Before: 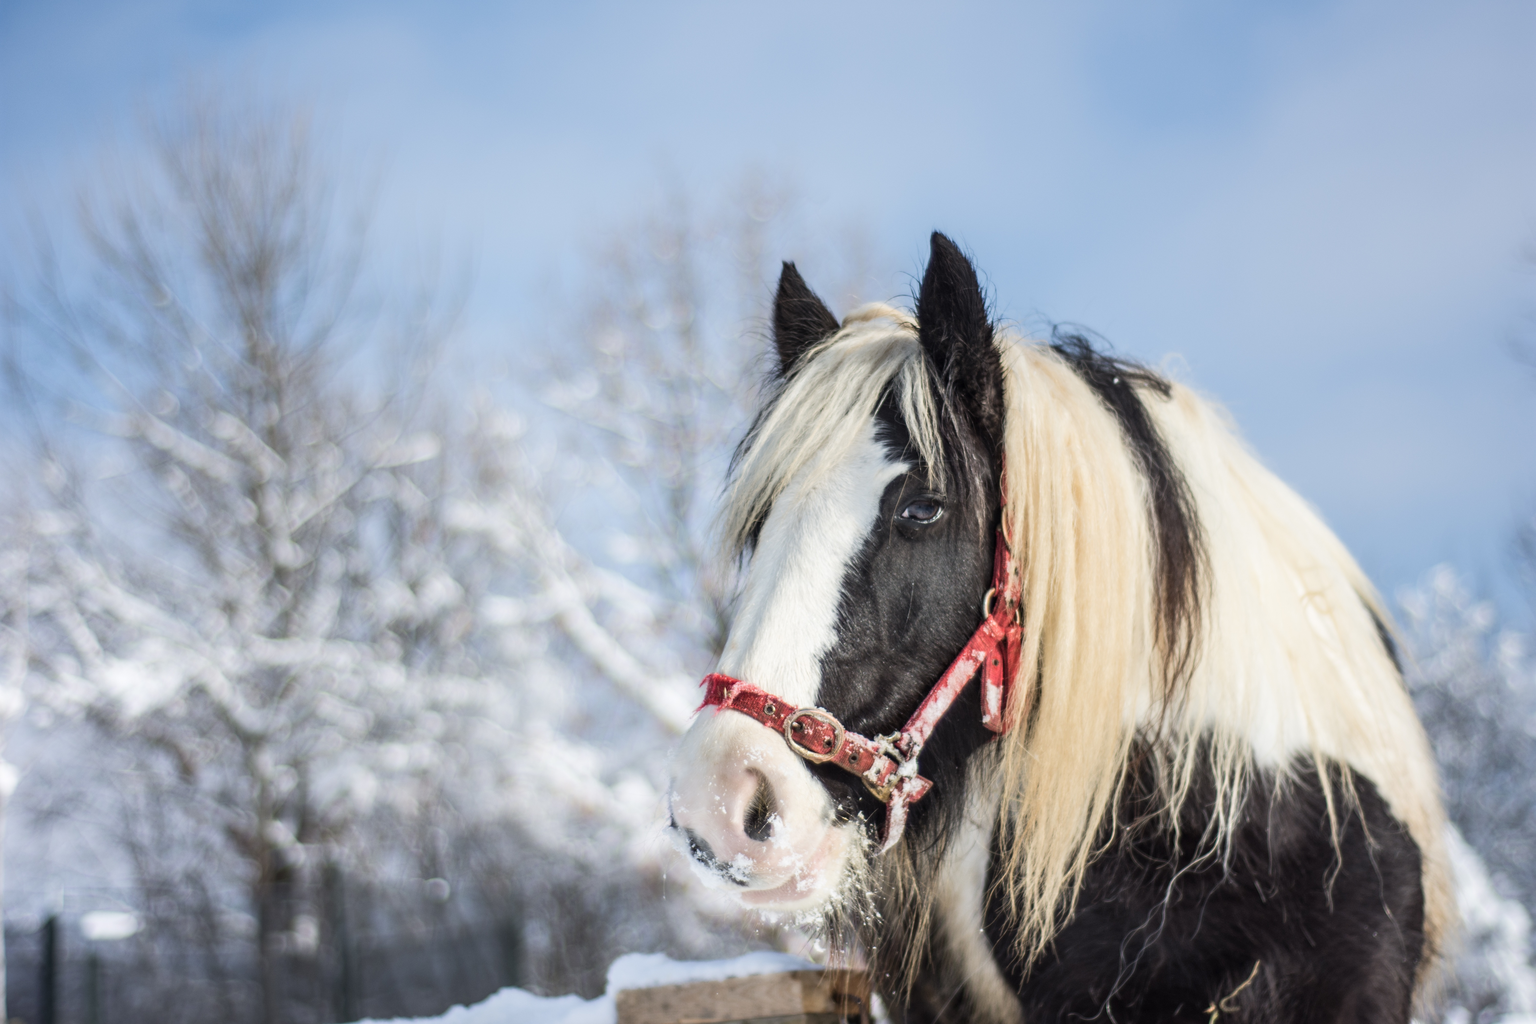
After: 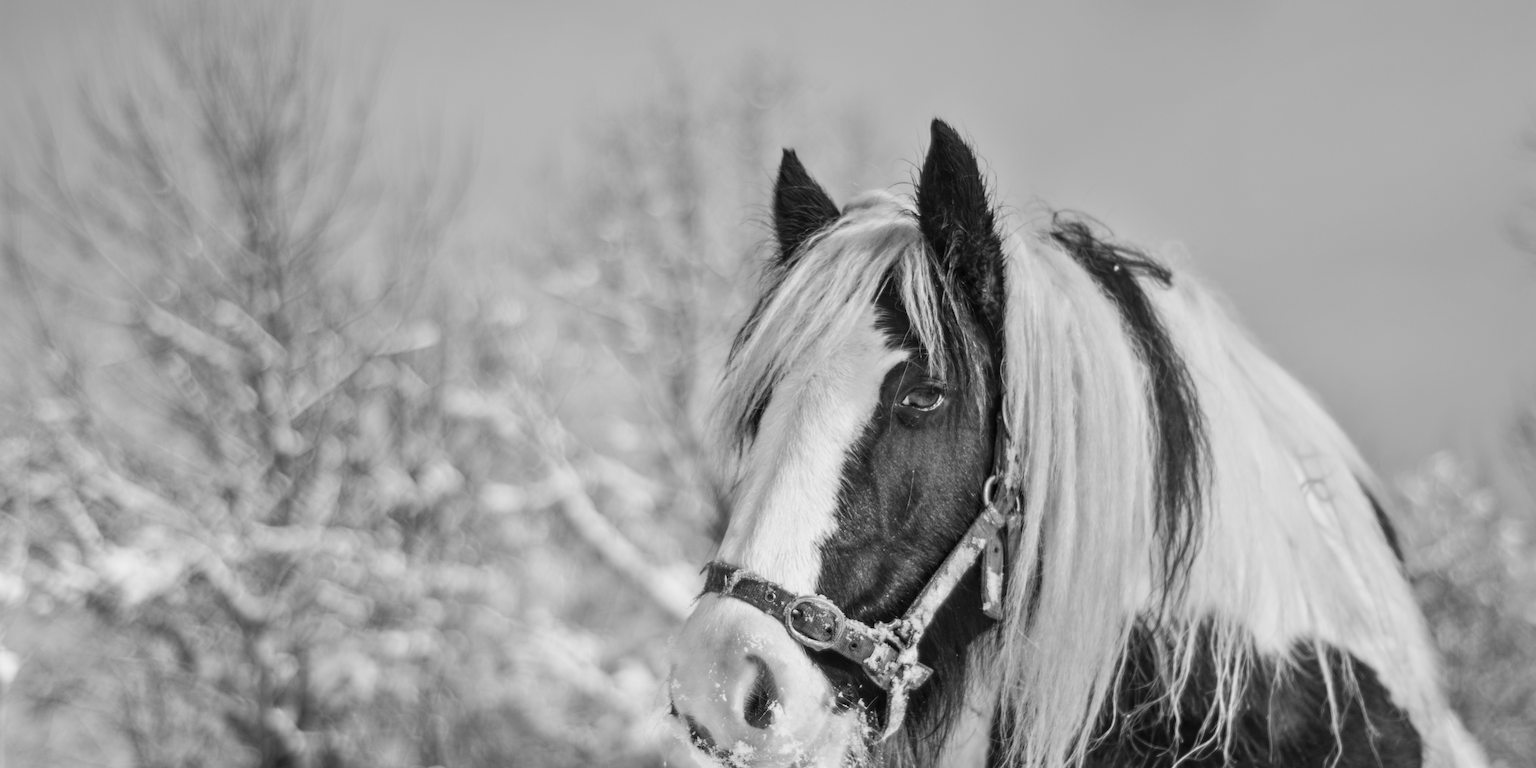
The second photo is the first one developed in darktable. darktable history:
crop: top 11.038%, bottom 13.962%
shadows and highlights: soften with gaussian
color calibration: output gray [0.21, 0.42, 0.37, 0], gray › normalize channels true, illuminant same as pipeline (D50), adaptation XYZ, x 0.346, y 0.359, gamut compression 0
